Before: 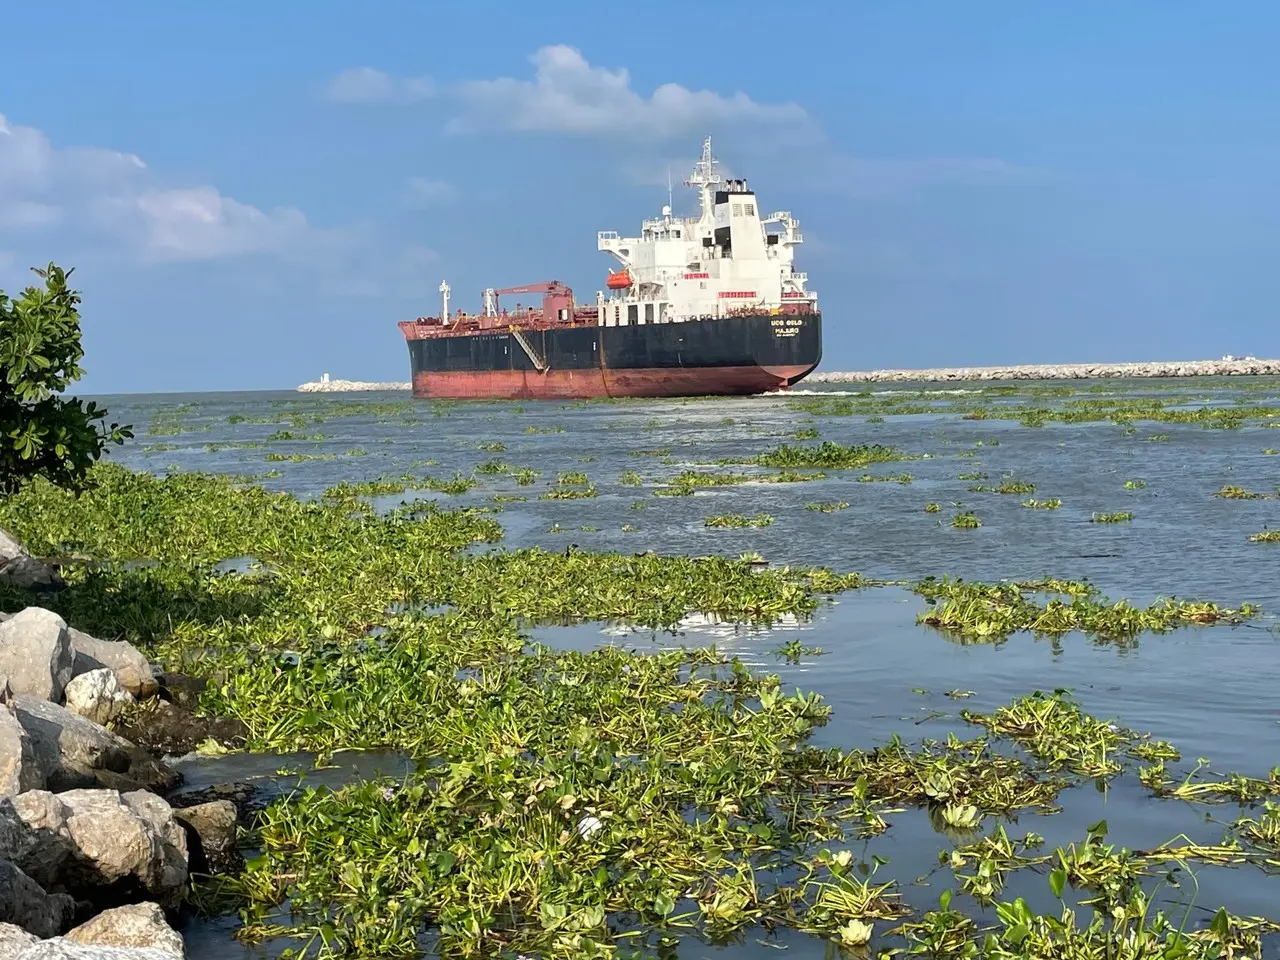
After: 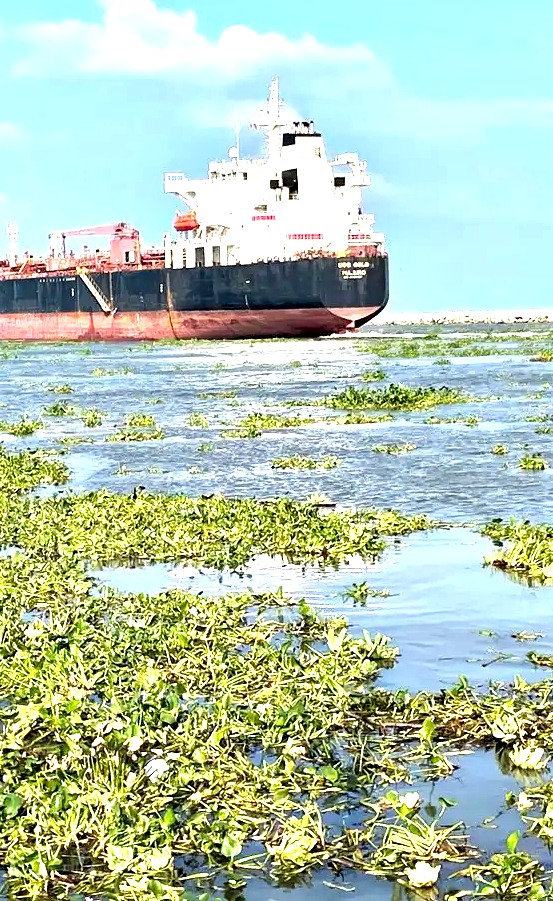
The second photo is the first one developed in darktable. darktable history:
crop: left 33.846%, top 6.063%, right 22.902%
exposure: black level correction 0, exposure 1.508 EV, compensate highlight preservation false
contrast equalizer: octaves 7, y [[0.6 ×6], [0.55 ×6], [0 ×6], [0 ×6], [0 ×6]]
